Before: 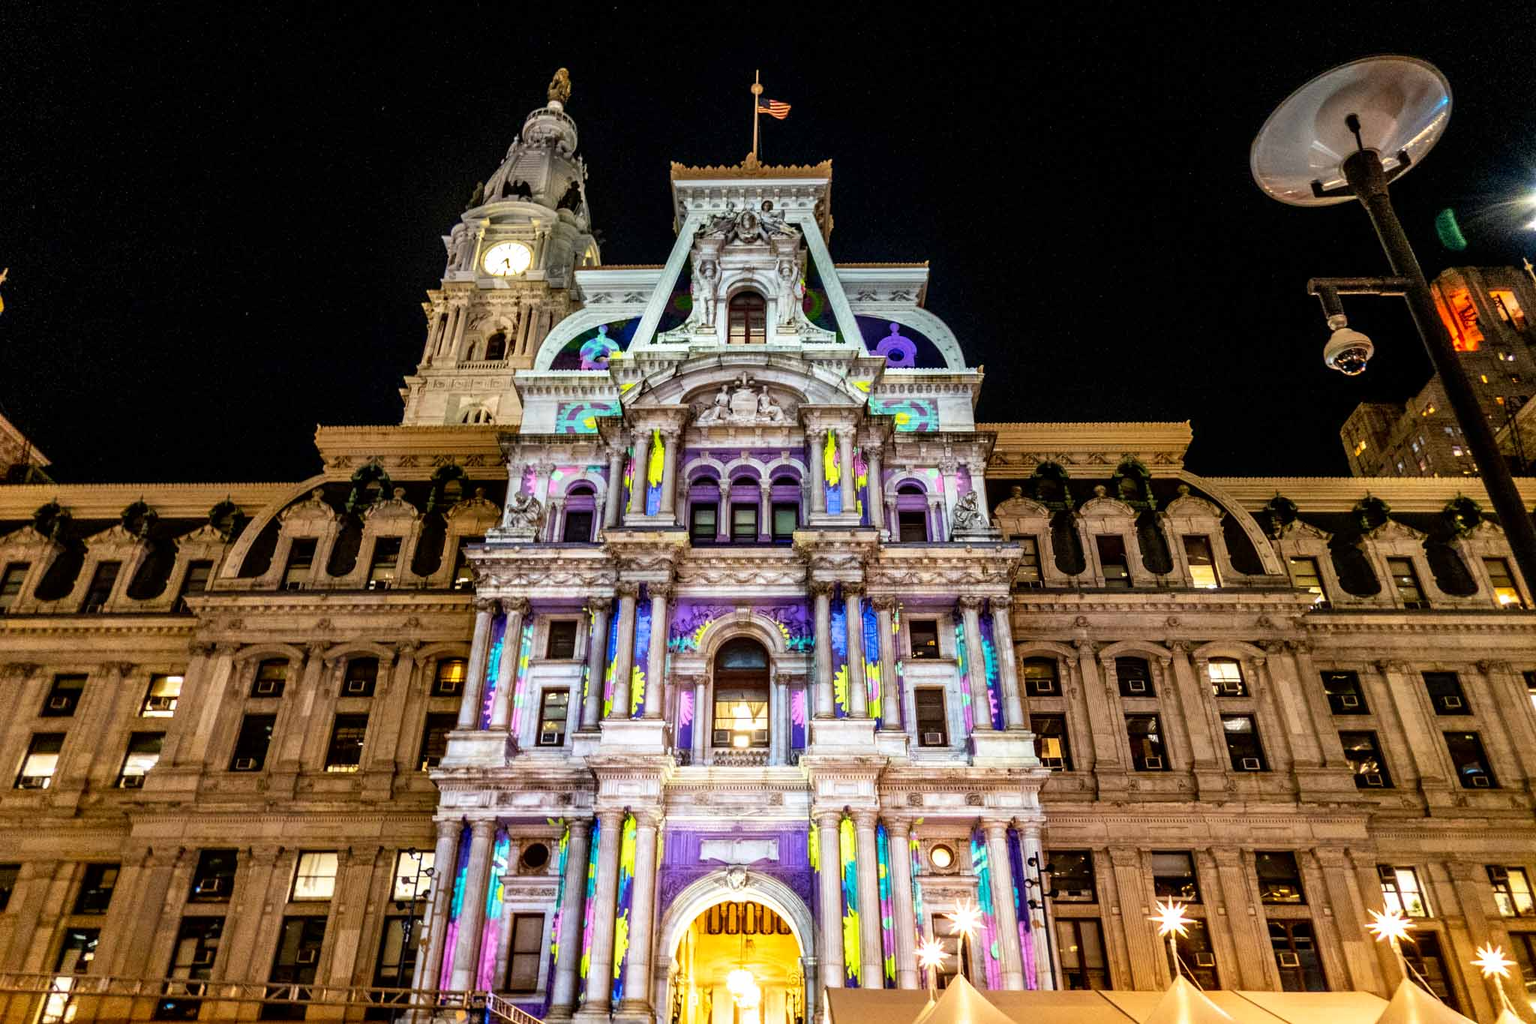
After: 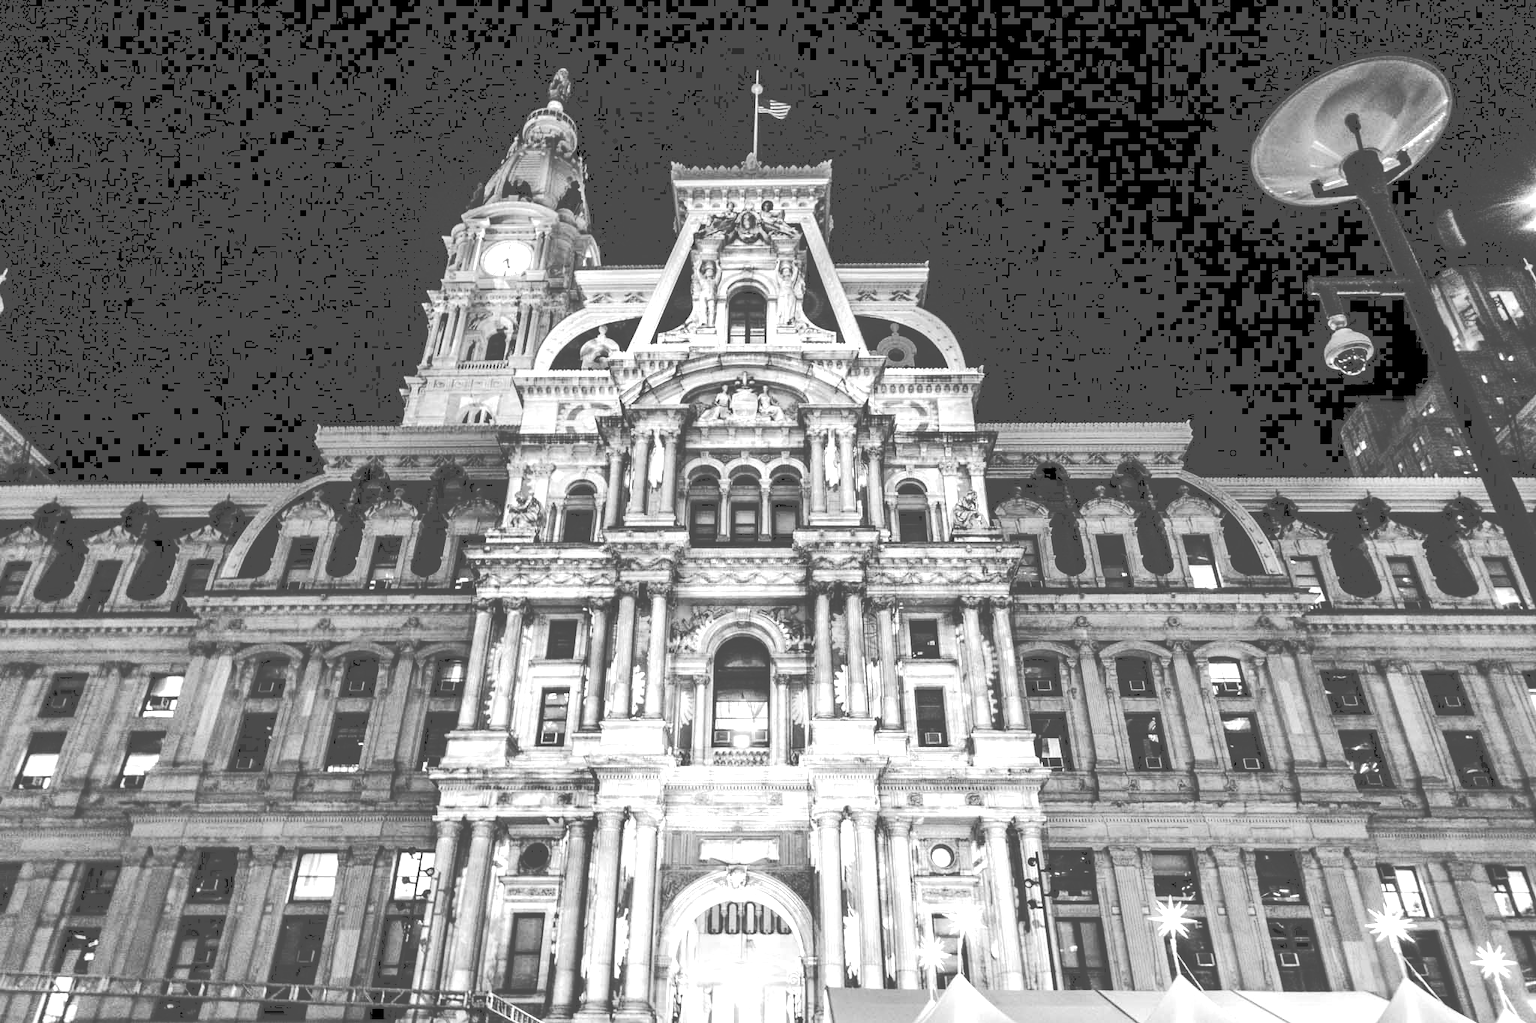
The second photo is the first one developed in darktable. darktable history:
tone curve: curves: ch0 [(0, 0) (0.003, 0.319) (0.011, 0.319) (0.025, 0.319) (0.044, 0.323) (0.069, 0.324) (0.1, 0.328) (0.136, 0.329) (0.177, 0.337) (0.224, 0.351) (0.277, 0.373) (0.335, 0.413) (0.399, 0.458) (0.468, 0.533) (0.543, 0.617) (0.623, 0.71) (0.709, 0.783) (0.801, 0.849) (0.898, 0.911) (1, 1)], preserve colors none
exposure: exposure 0.636 EV, compensate highlight preservation false
monochrome: a 1.94, b -0.638
